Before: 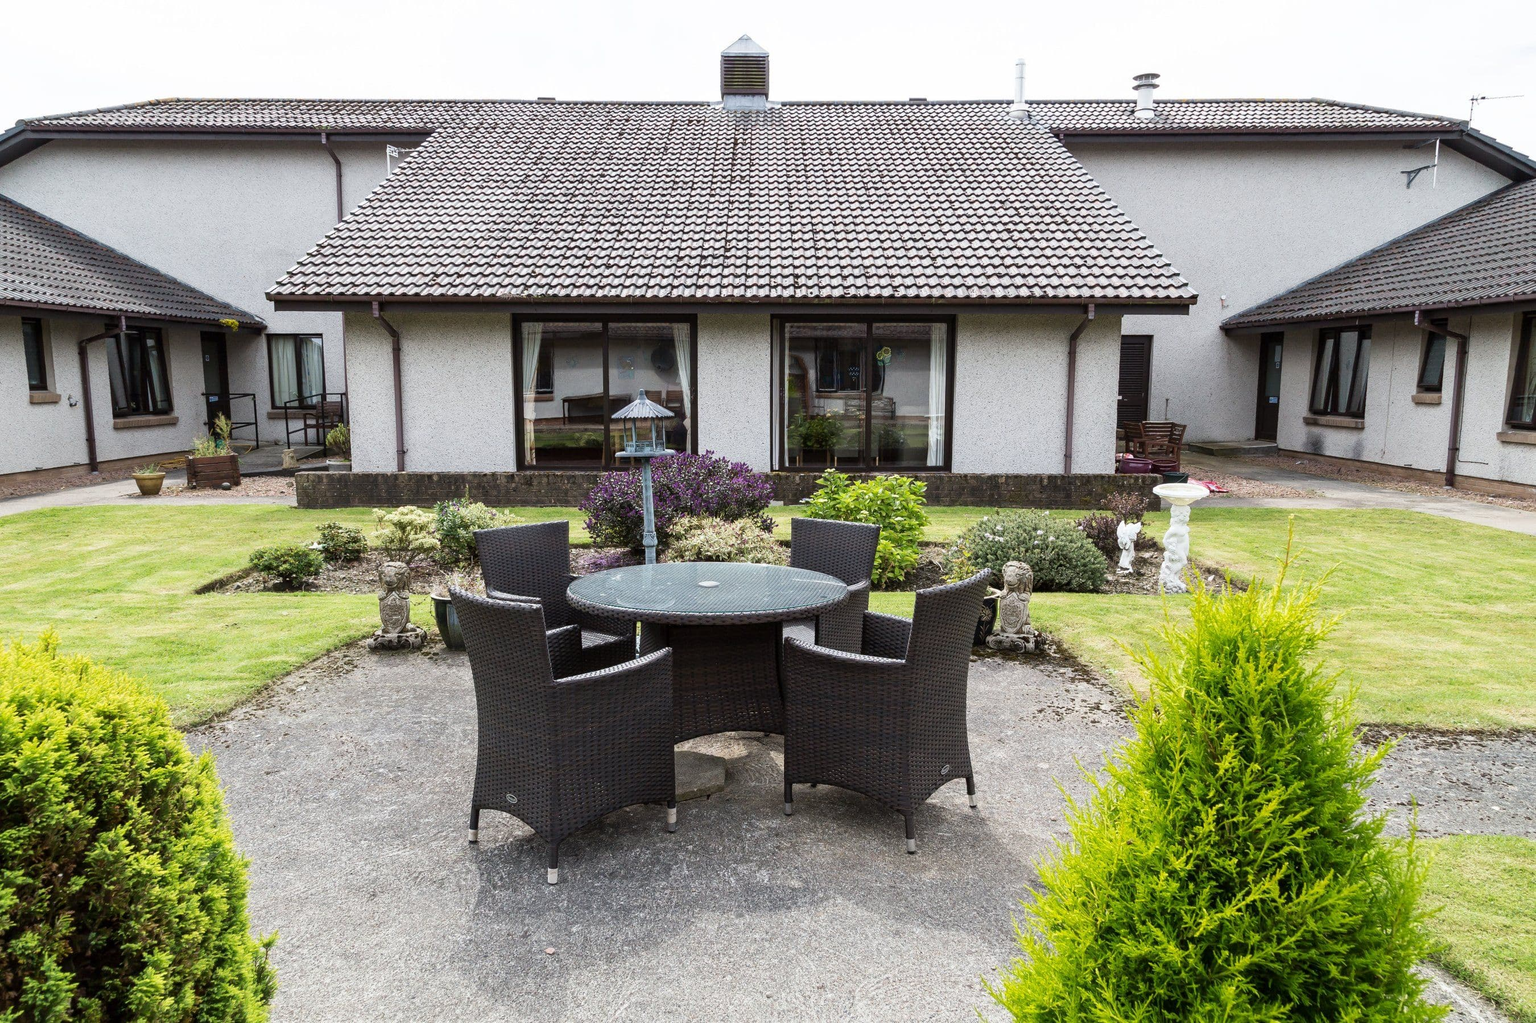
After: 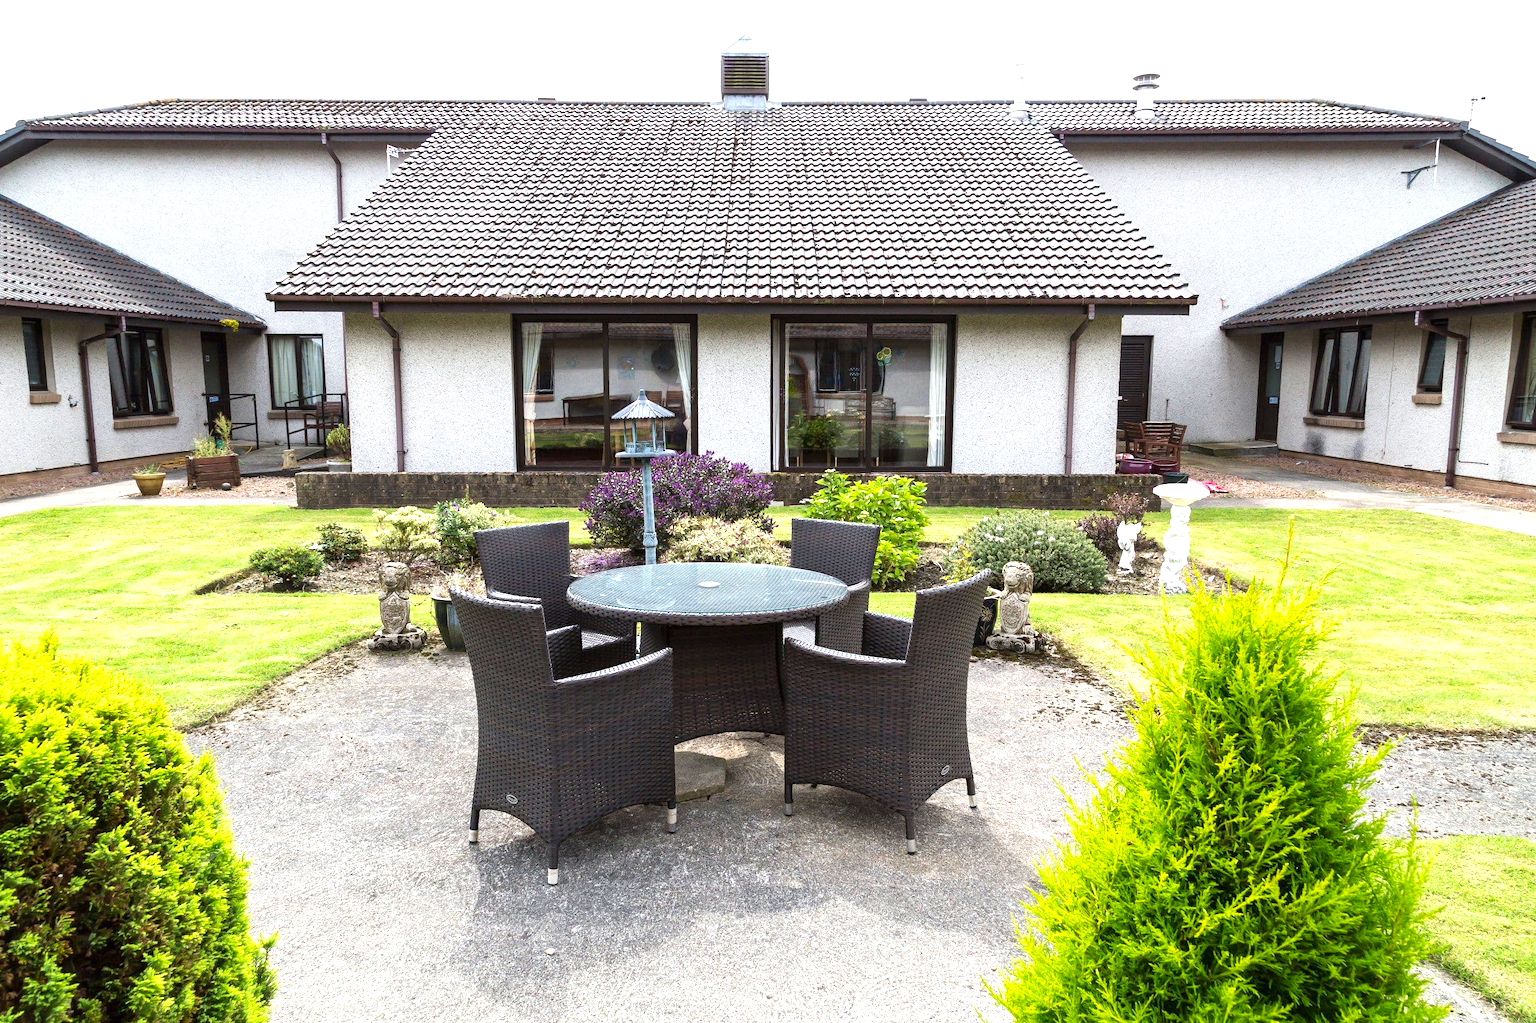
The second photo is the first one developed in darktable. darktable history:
contrast brightness saturation: saturation 0.183
exposure: black level correction 0, exposure 0.698 EV, compensate exposure bias true, compensate highlight preservation false
